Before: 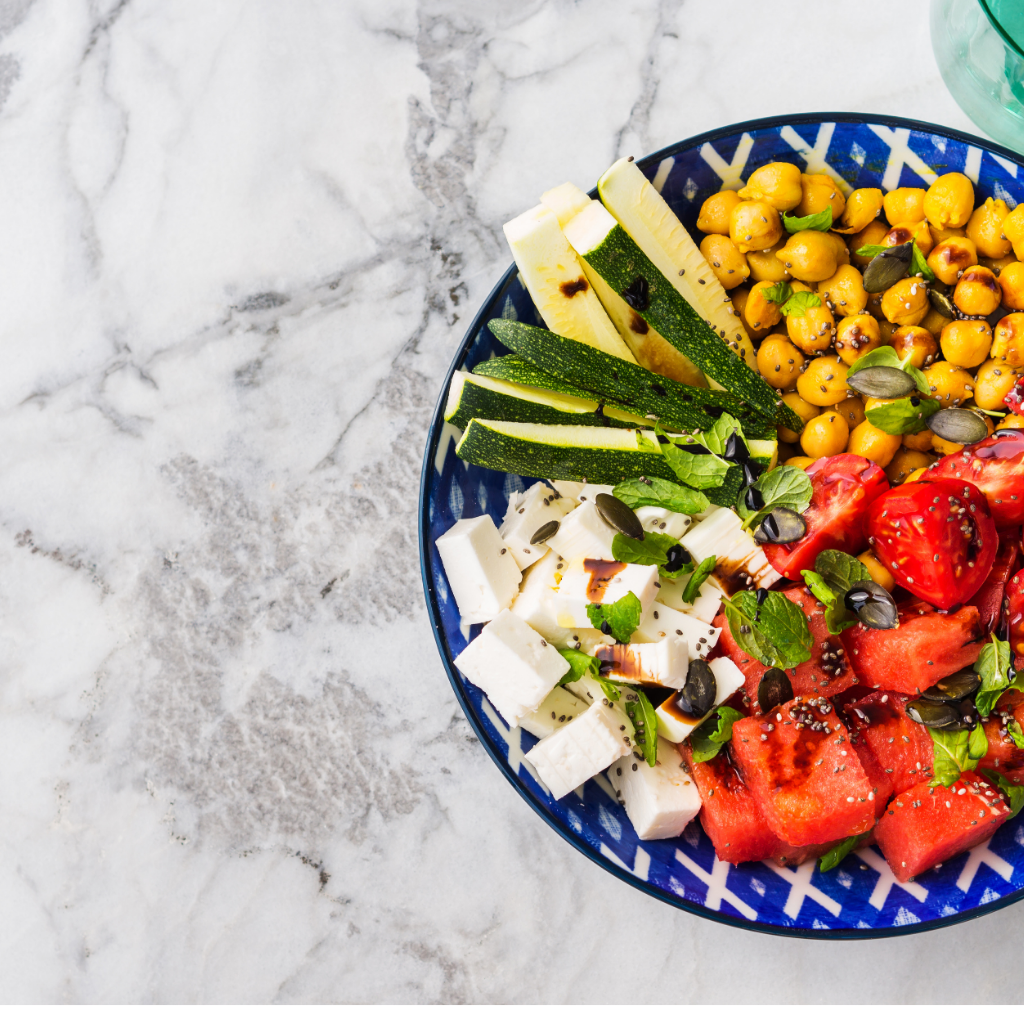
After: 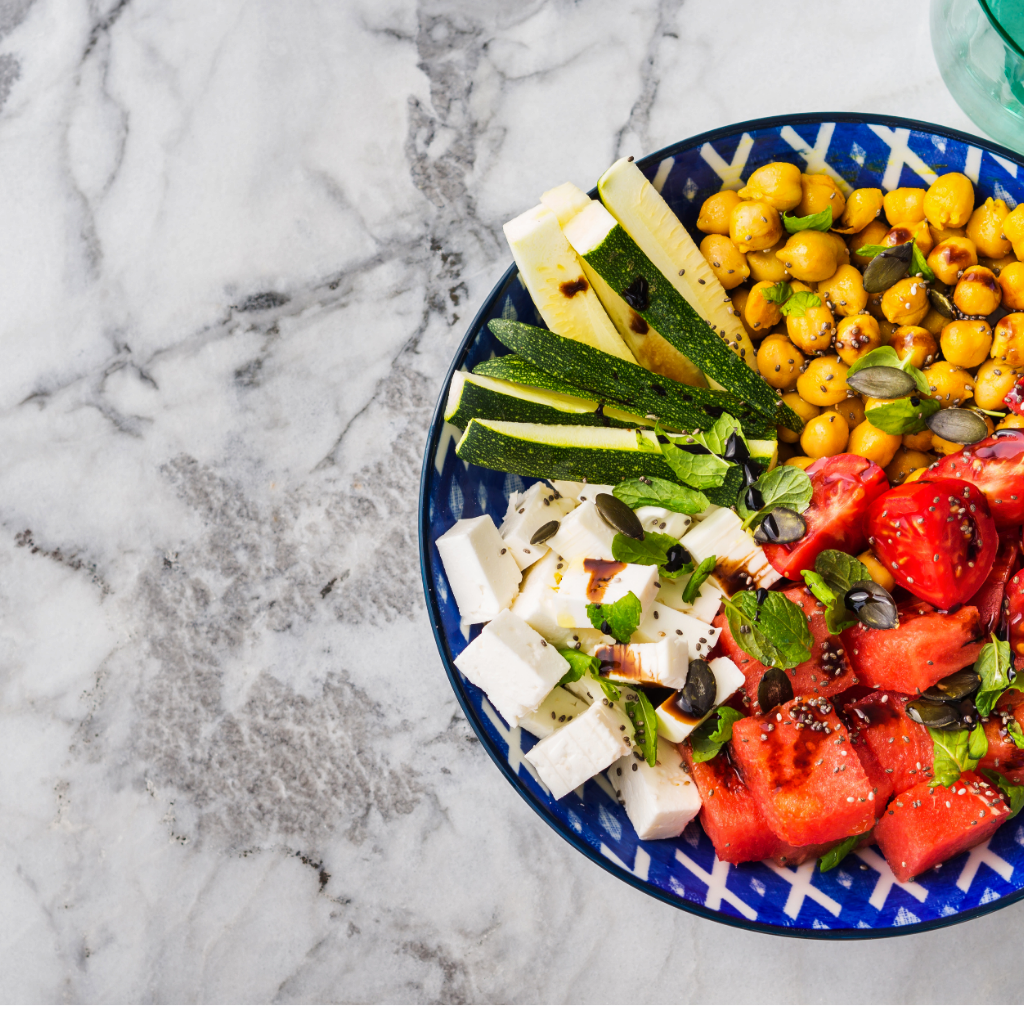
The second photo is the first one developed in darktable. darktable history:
shadows and highlights: shadows 58.96, soften with gaussian
